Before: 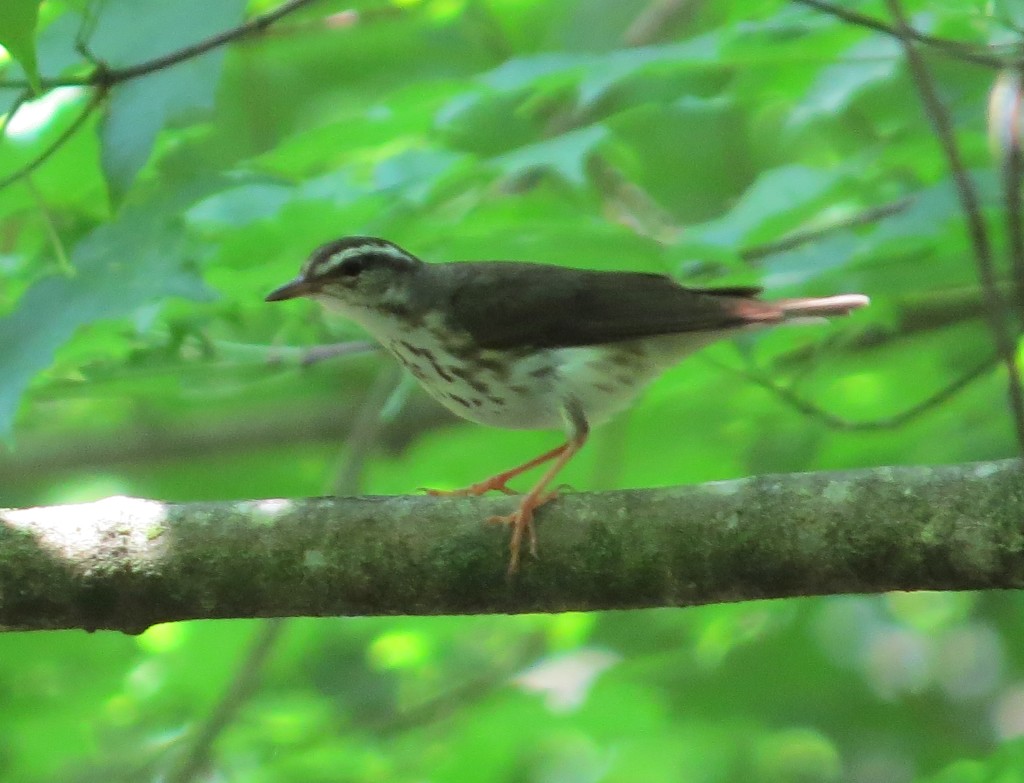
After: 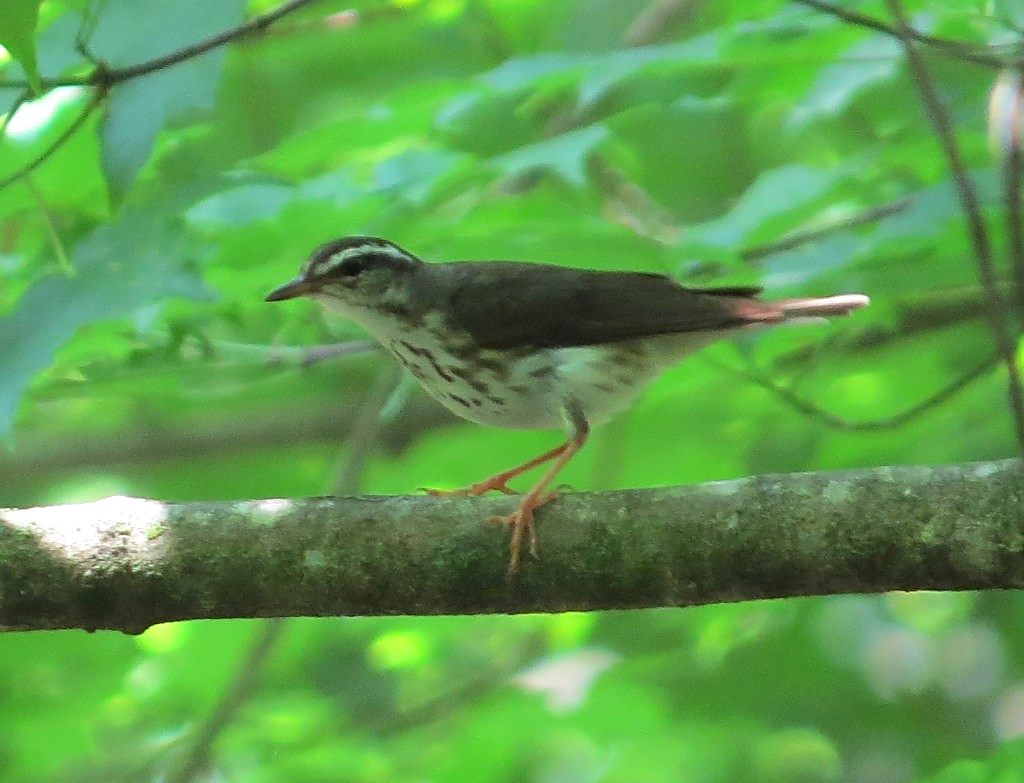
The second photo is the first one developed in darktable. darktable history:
levels: levels [0, 0.492, 0.984]
sharpen: on, module defaults
